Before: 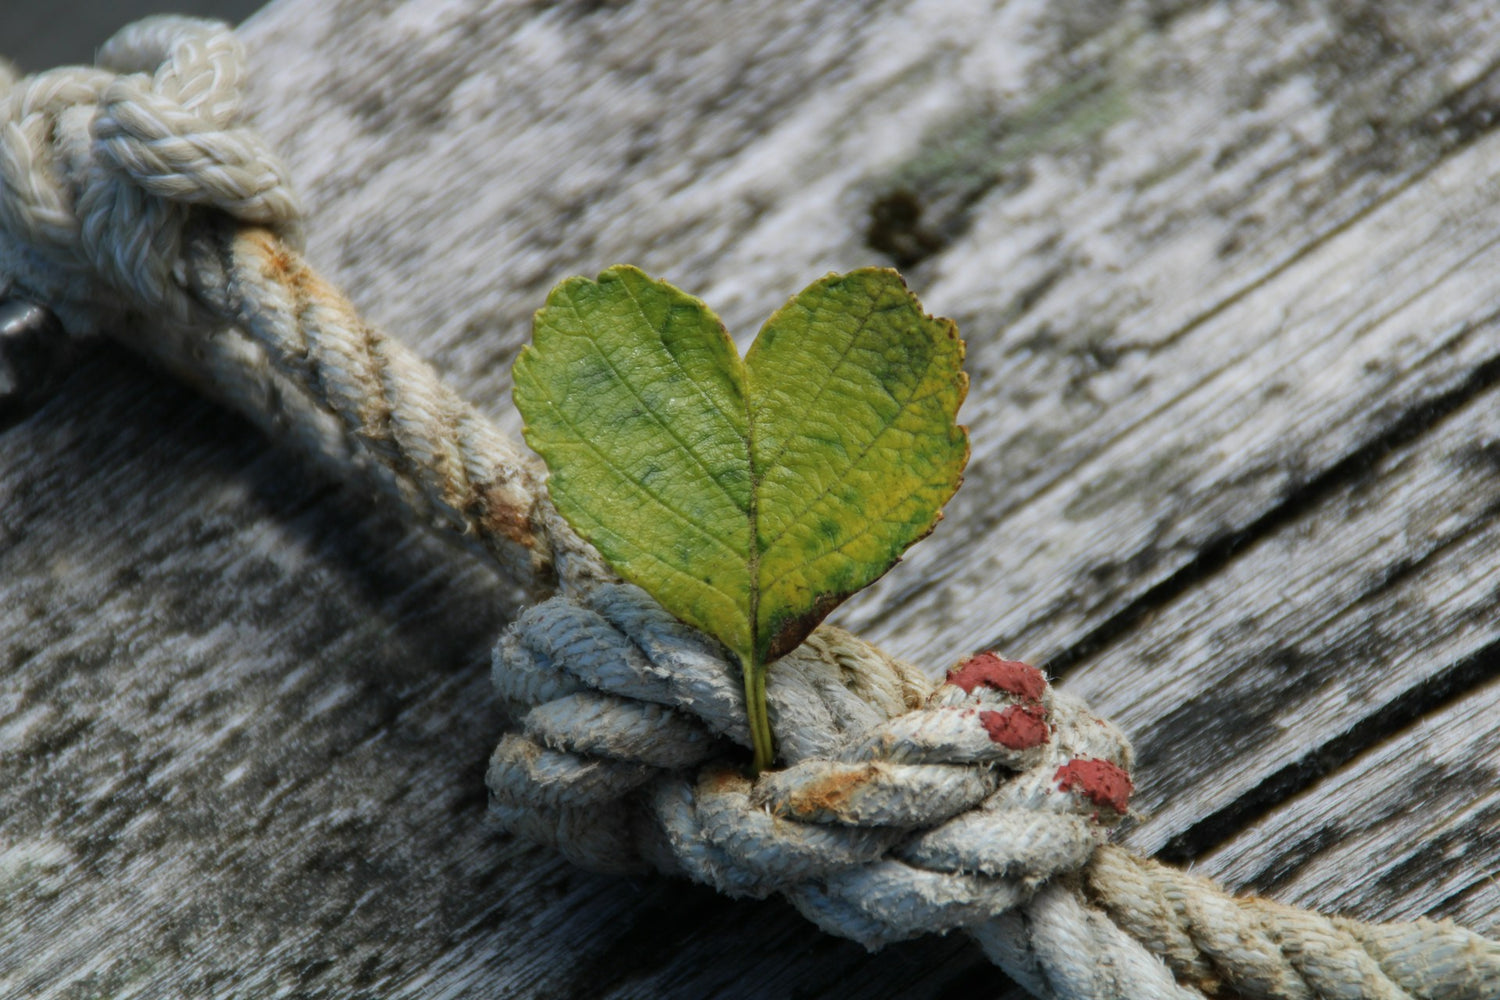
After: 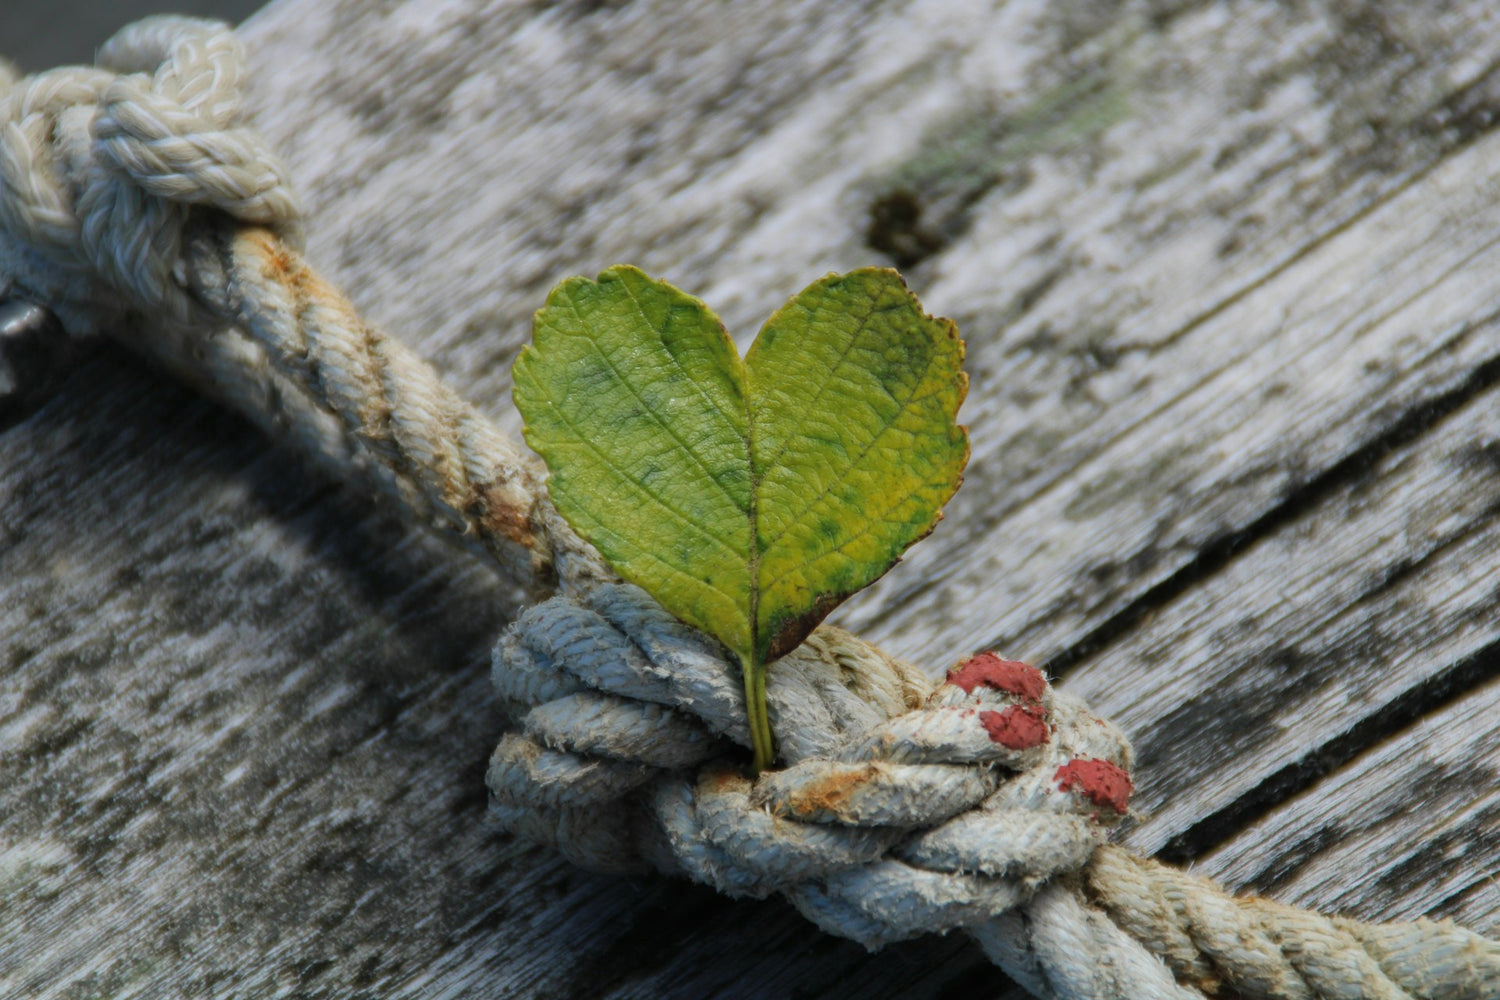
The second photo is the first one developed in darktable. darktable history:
contrast brightness saturation: contrast 0.03, brightness 0.06, saturation 0.13
exposure: exposure -0.21 EV, compensate highlight preservation false
